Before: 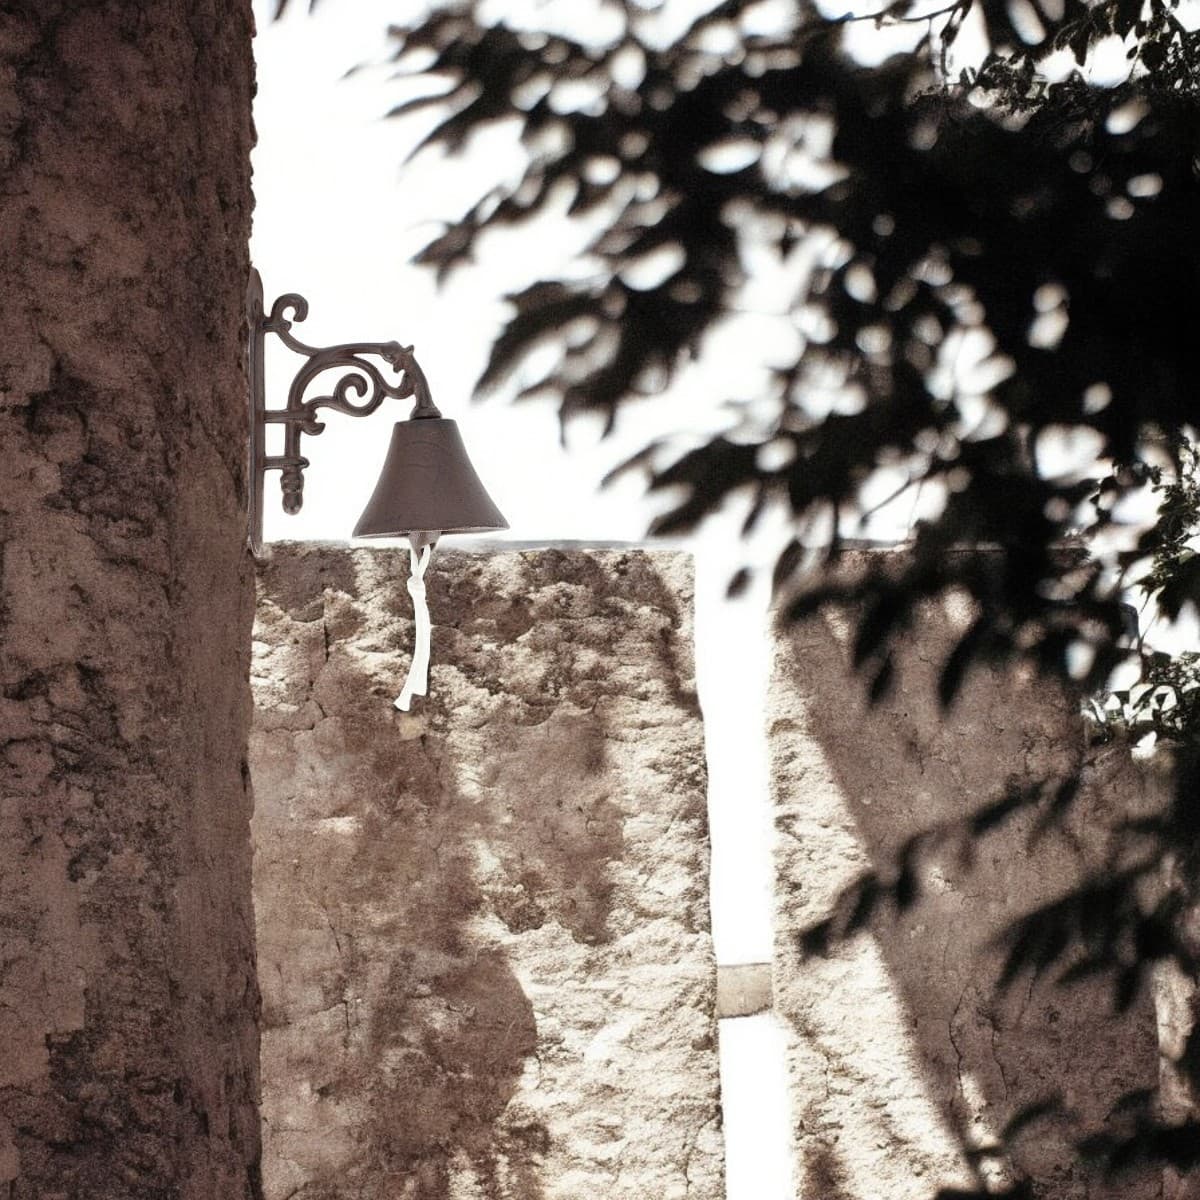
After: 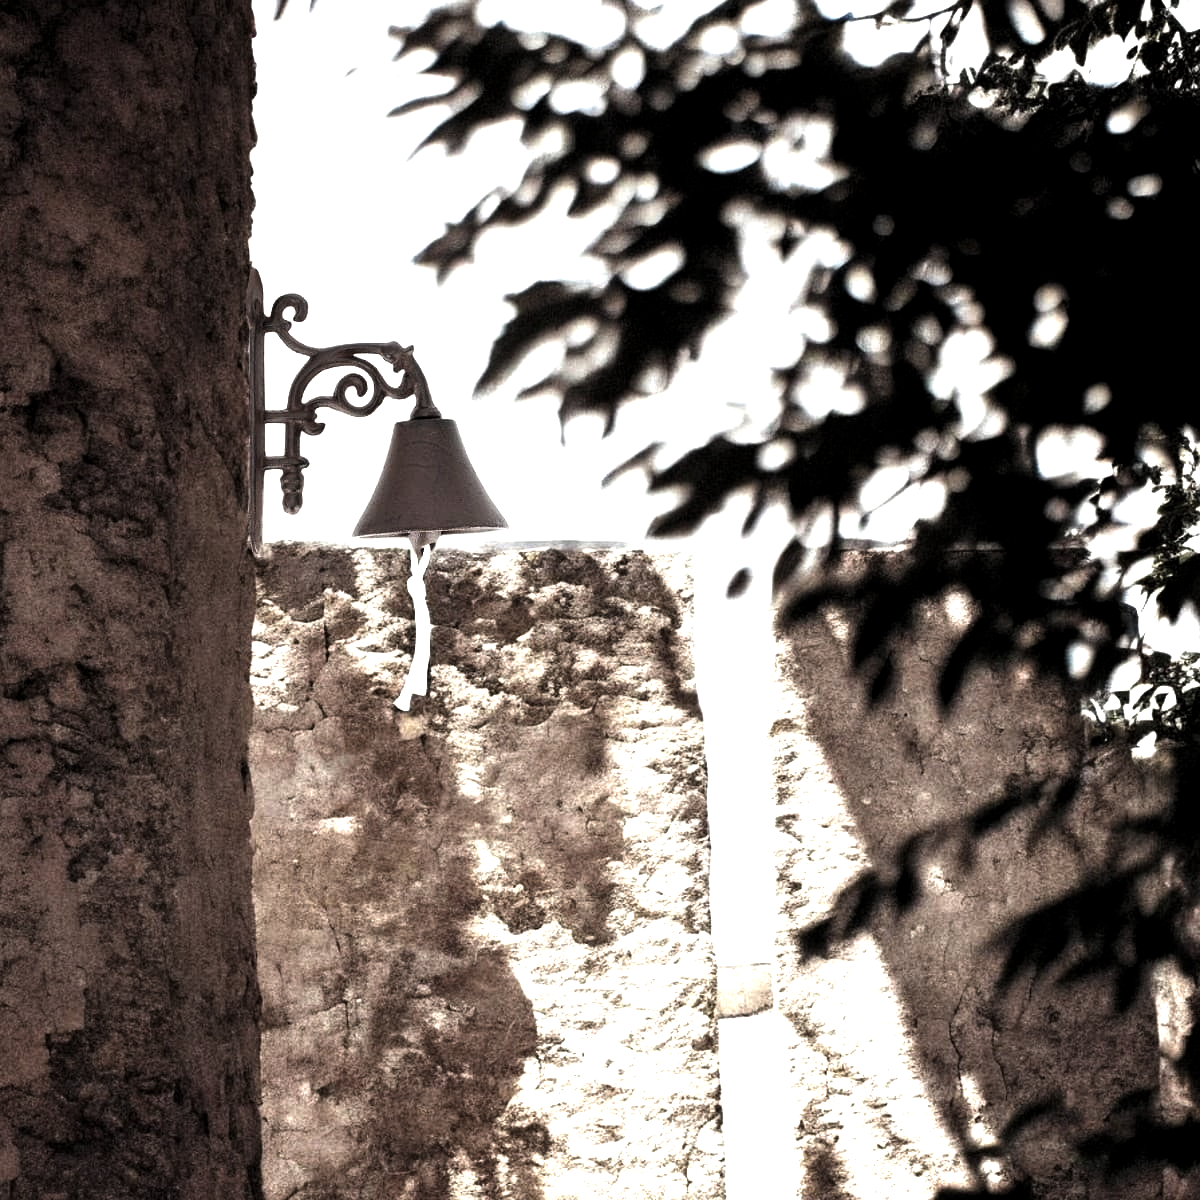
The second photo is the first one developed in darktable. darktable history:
levels: levels [0.044, 0.475, 0.791]
